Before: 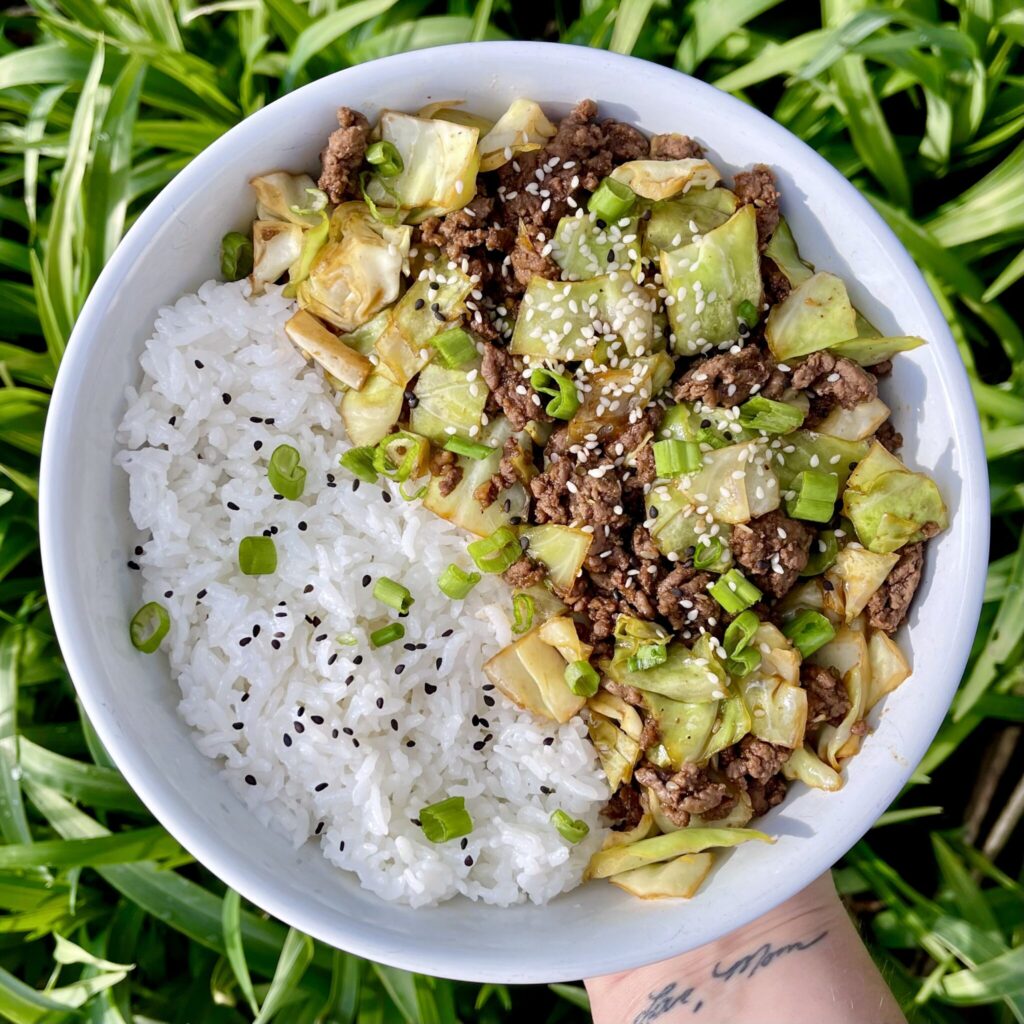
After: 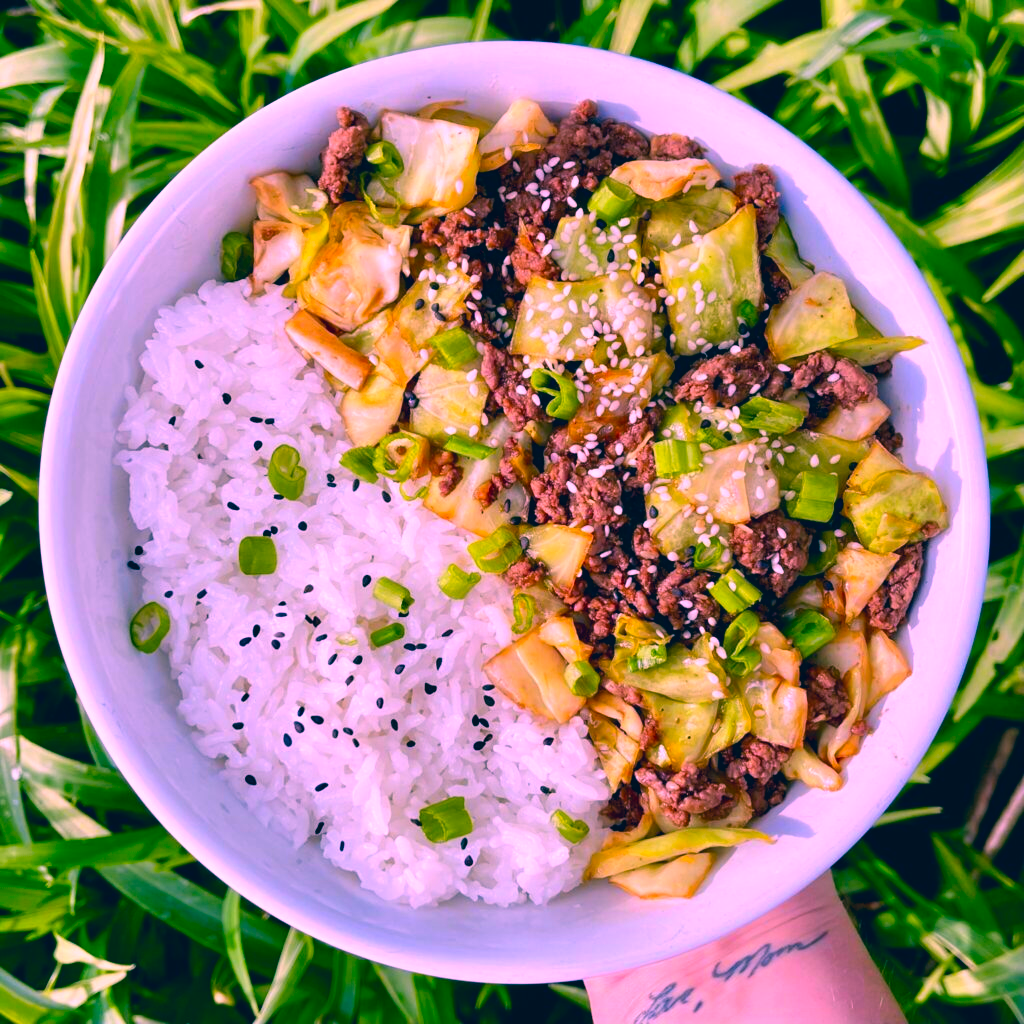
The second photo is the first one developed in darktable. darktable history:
color correction: highlights a* 17.03, highlights b* 0.205, shadows a* -15.38, shadows b* -14.56, saturation 1.5
white balance: red 1.066, blue 1.119
